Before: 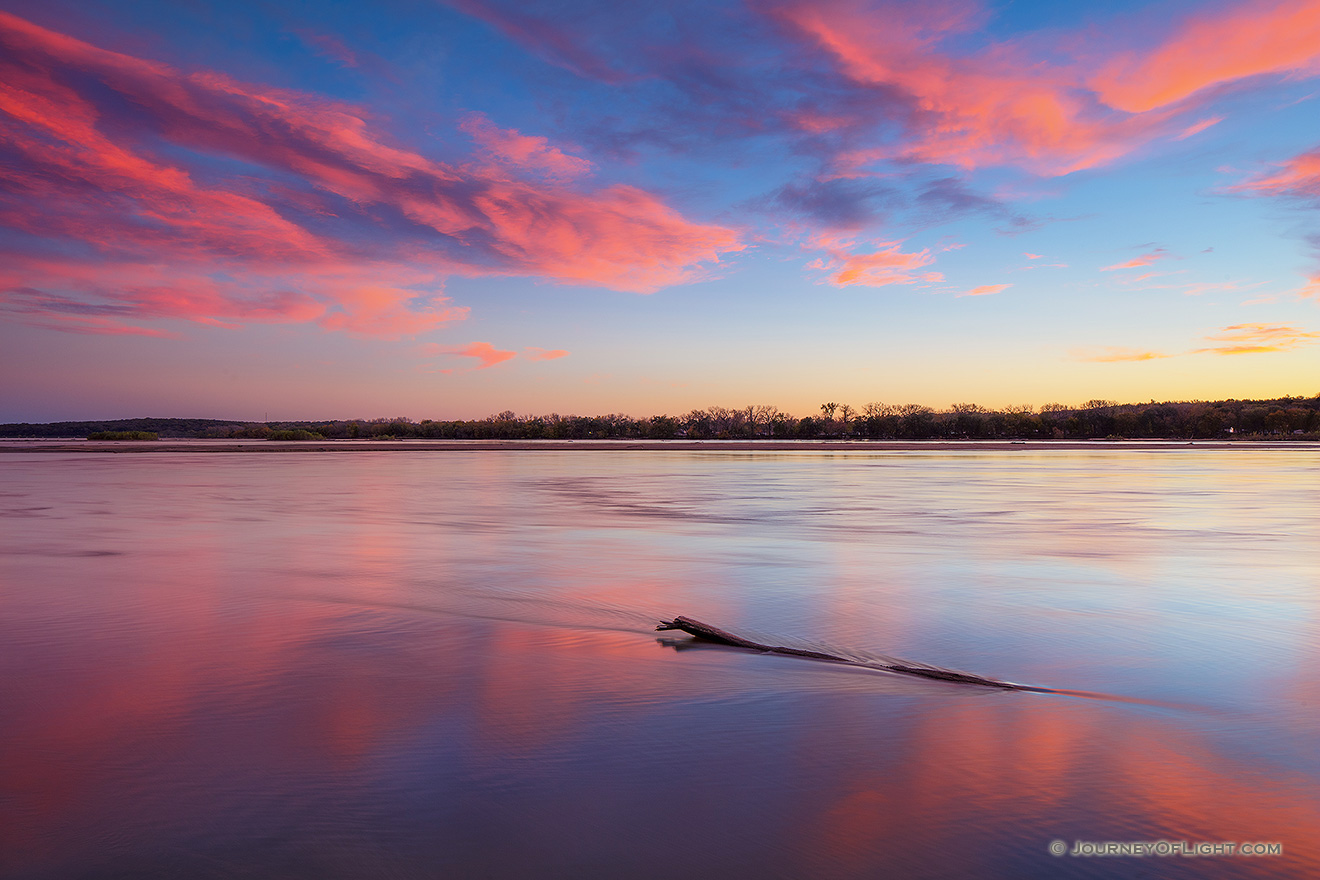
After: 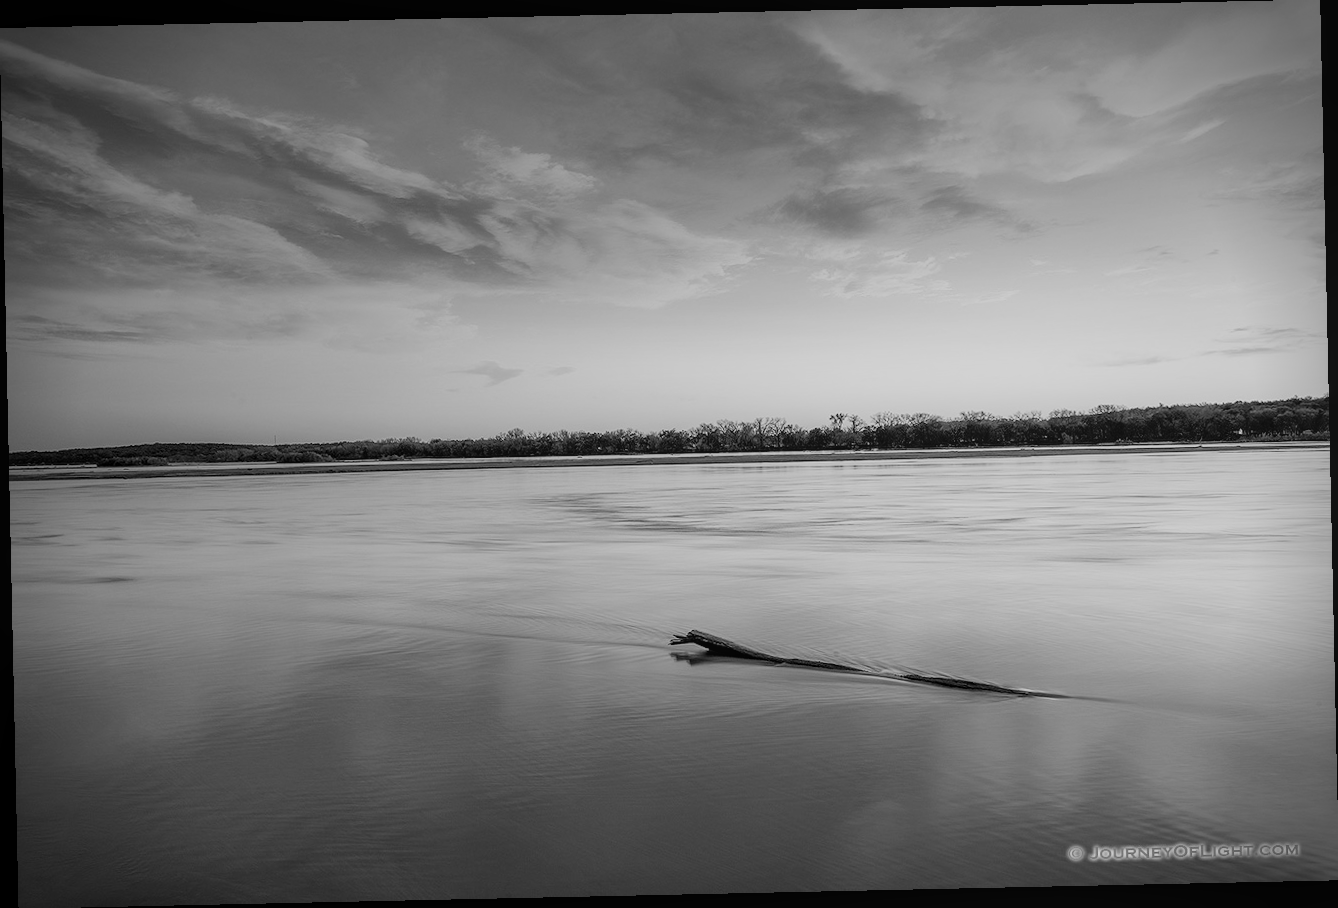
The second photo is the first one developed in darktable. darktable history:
vignetting: fall-off start 88.03%, fall-off radius 24.9%
local contrast: detail 110%
exposure: exposure 0.507 EV, compensate highlight preservation false
rotate and perspective: rotation -1.24°, automatic cropping off
monochrome: on, module defaults
color balance rgb: on, module defaults
filmic rgb: black relative exposure -7.65 EV, white relative exposure 4.56 EV, hardness 3.61, color science v6 (2022)
